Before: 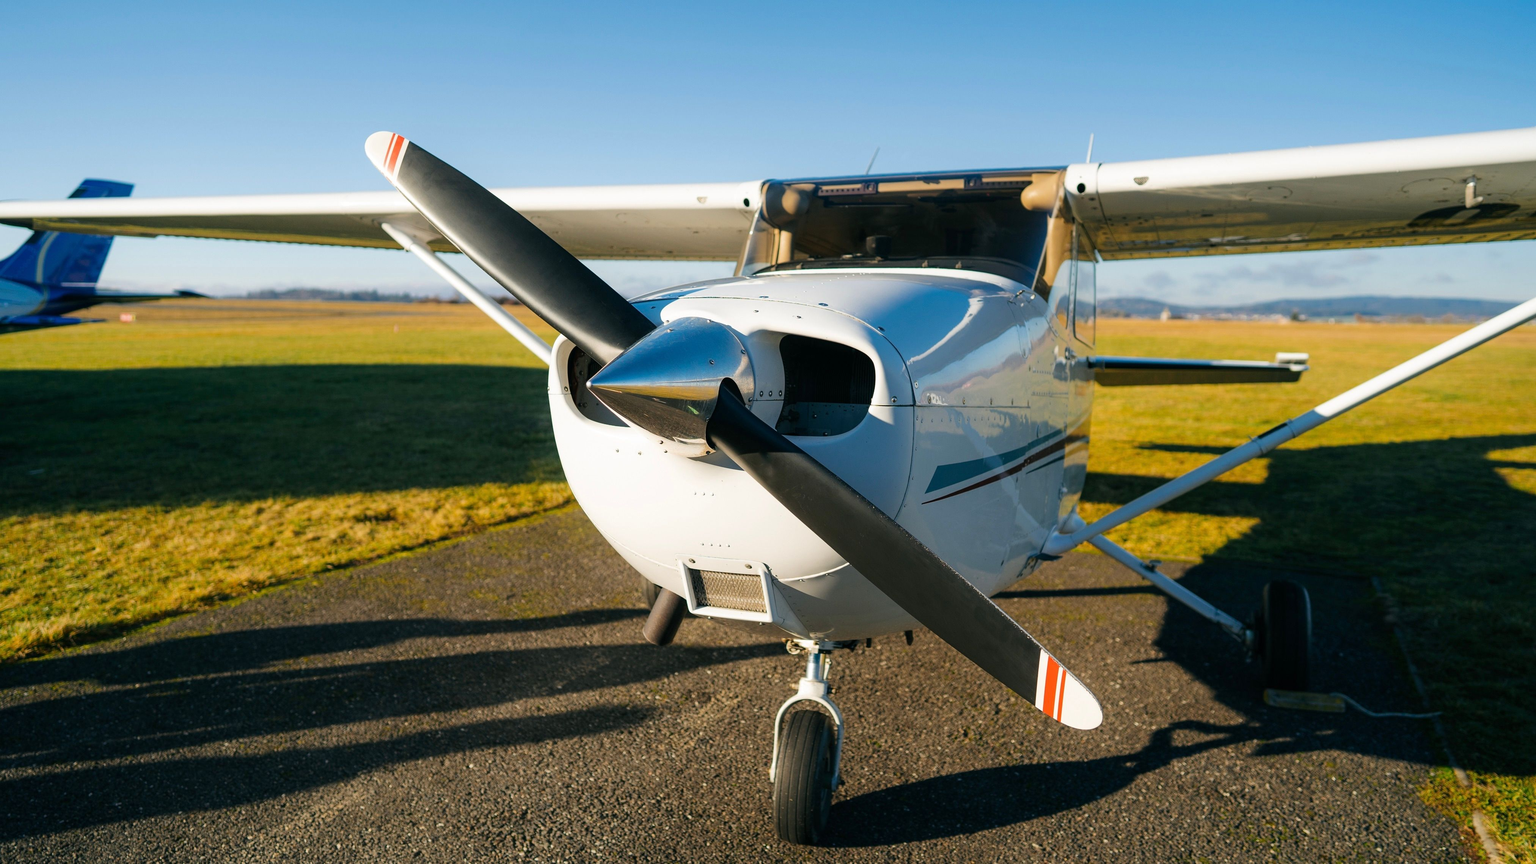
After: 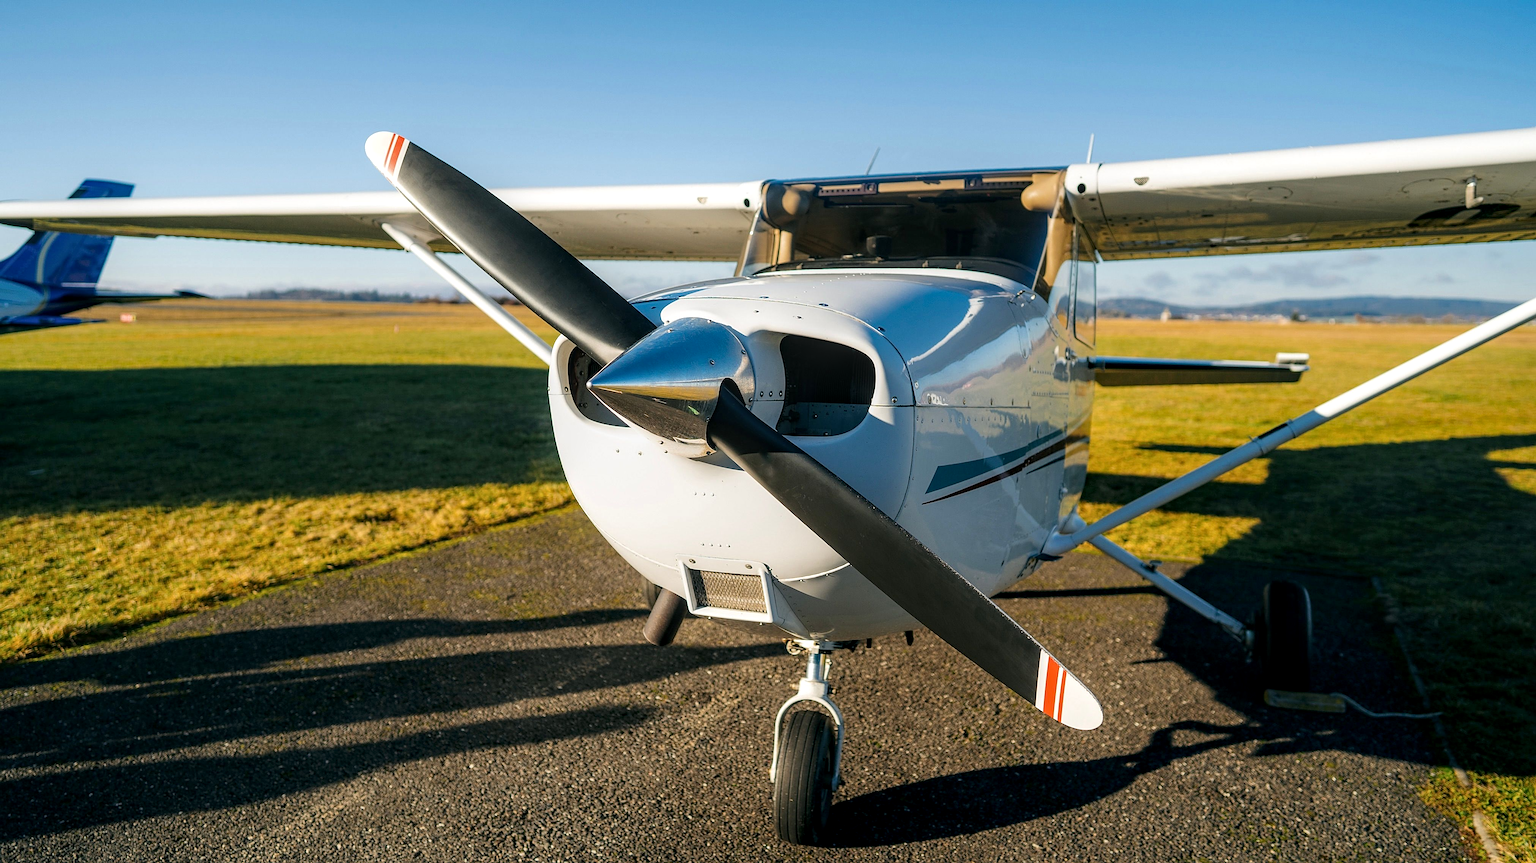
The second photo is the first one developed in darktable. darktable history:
sharpen: on, module defaults
local contrast: detail 130%
